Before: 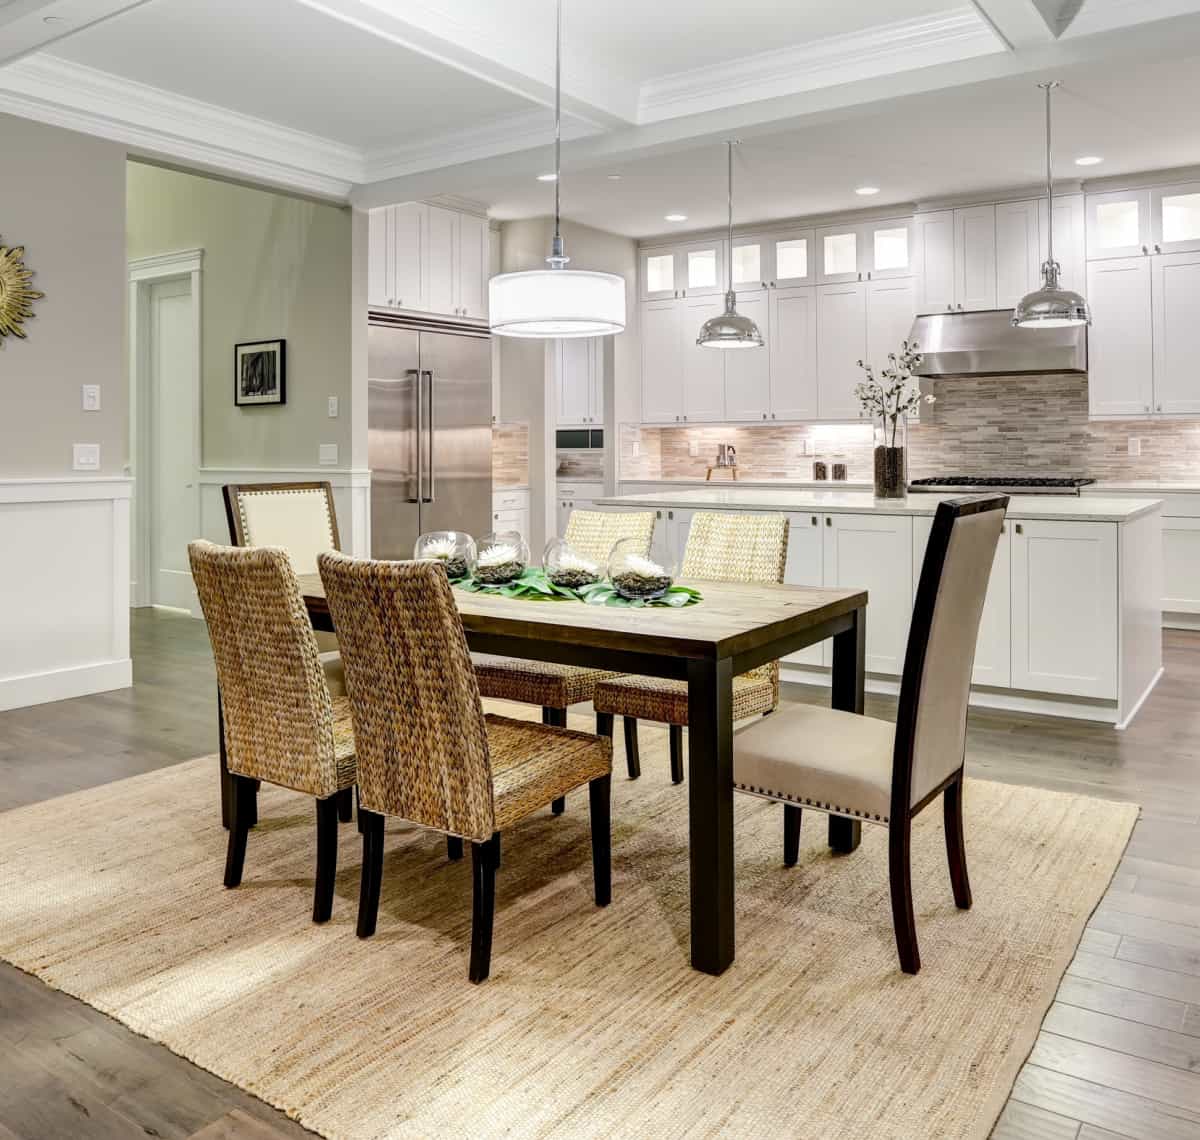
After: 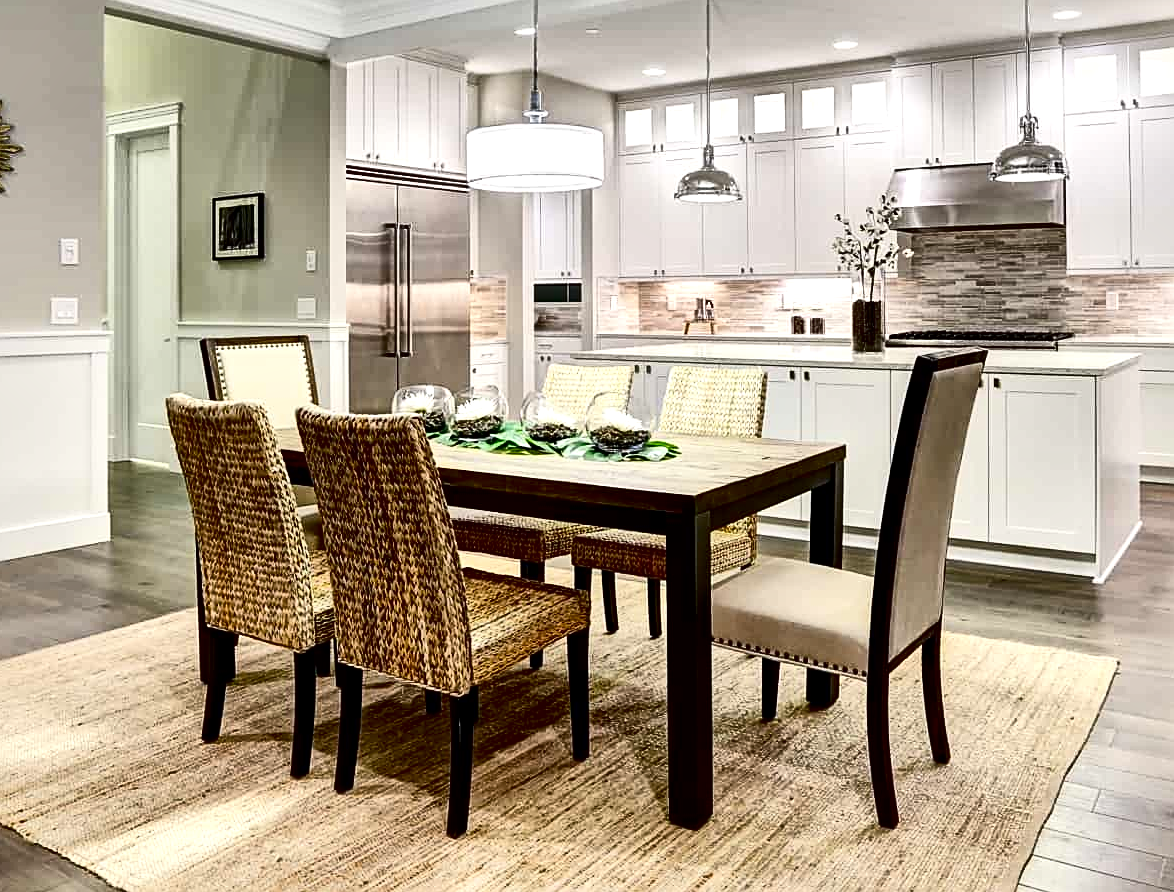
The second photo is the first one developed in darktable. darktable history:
local contrast: mode bilateral grid, contrast 20, coarseness 50, detail 179%, midtone range 0.2
contrast brightness saturation: contrast 0.316, brightness -0.076, saturation 0.169
crop and rotate: left 1.904%, top 12.889%, right 0.23%, bottom 8.817%
sharpen: on, module defaults
